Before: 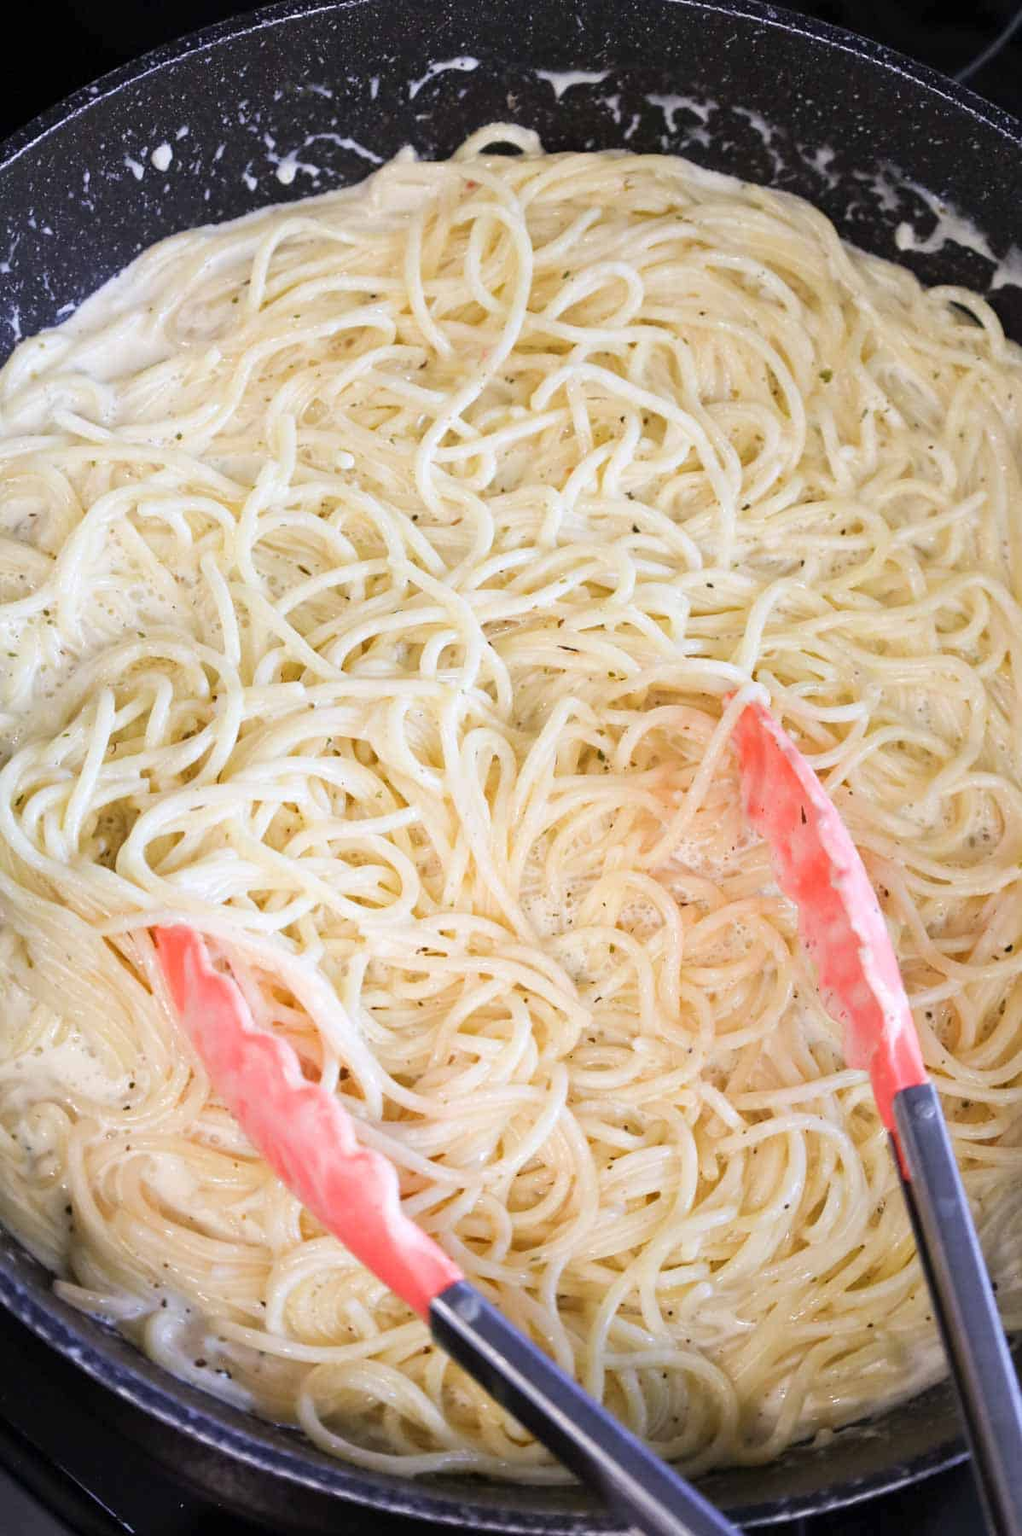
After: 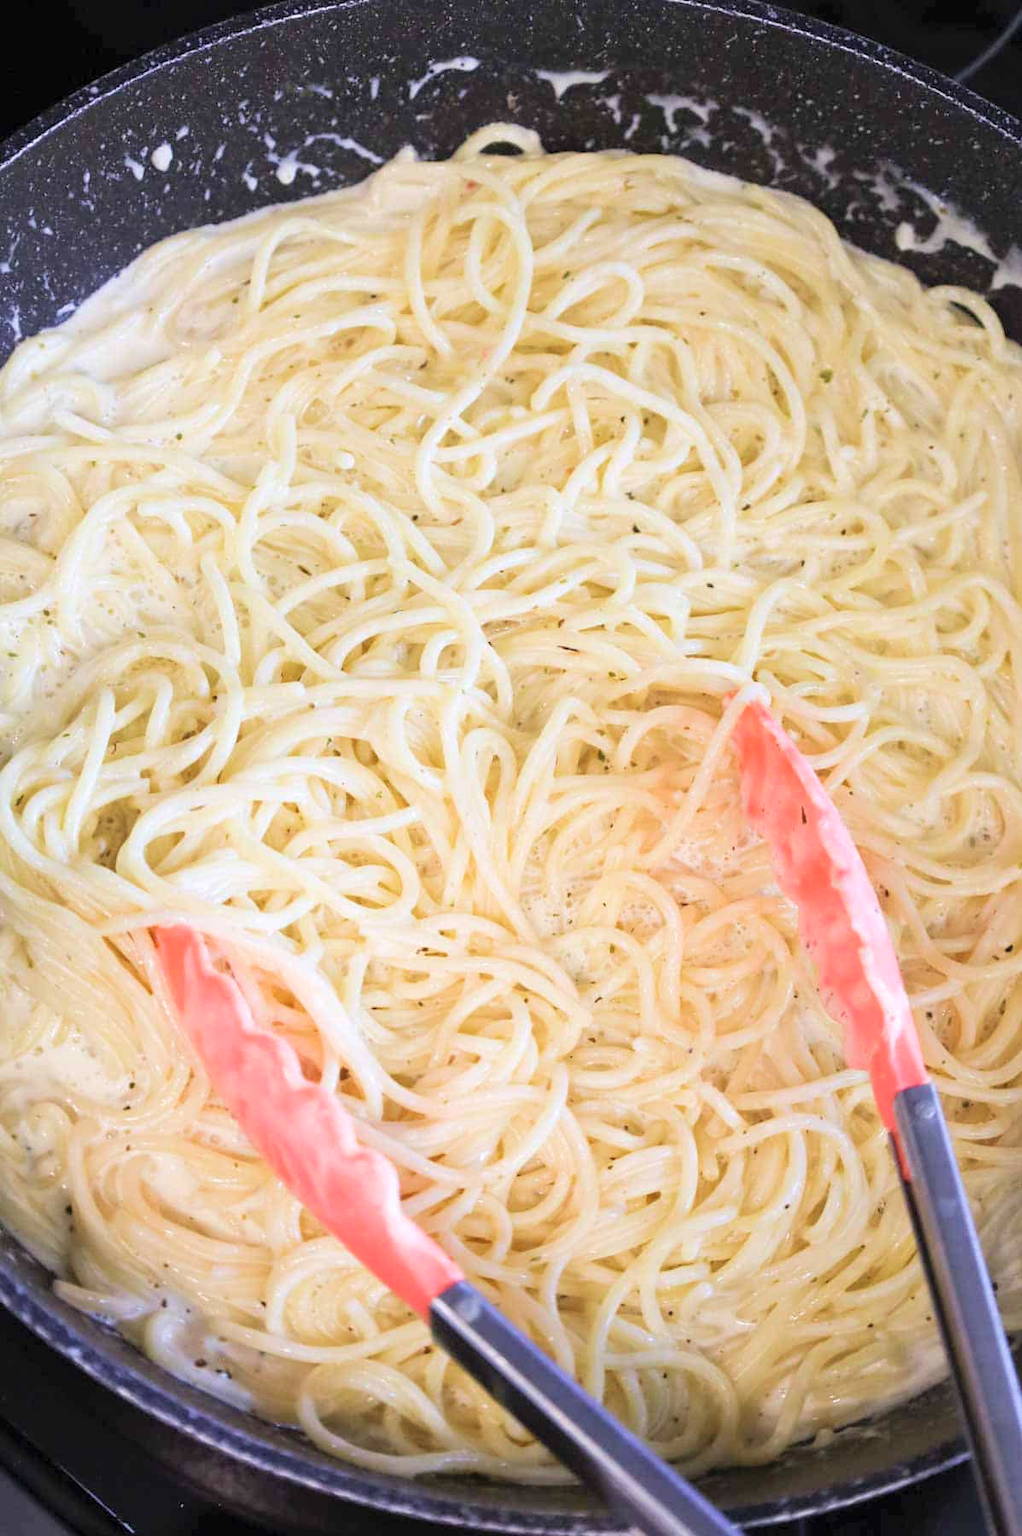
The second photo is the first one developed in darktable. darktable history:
velvia: on, module defaults
contrast brightness saturation: brightness 0.116
